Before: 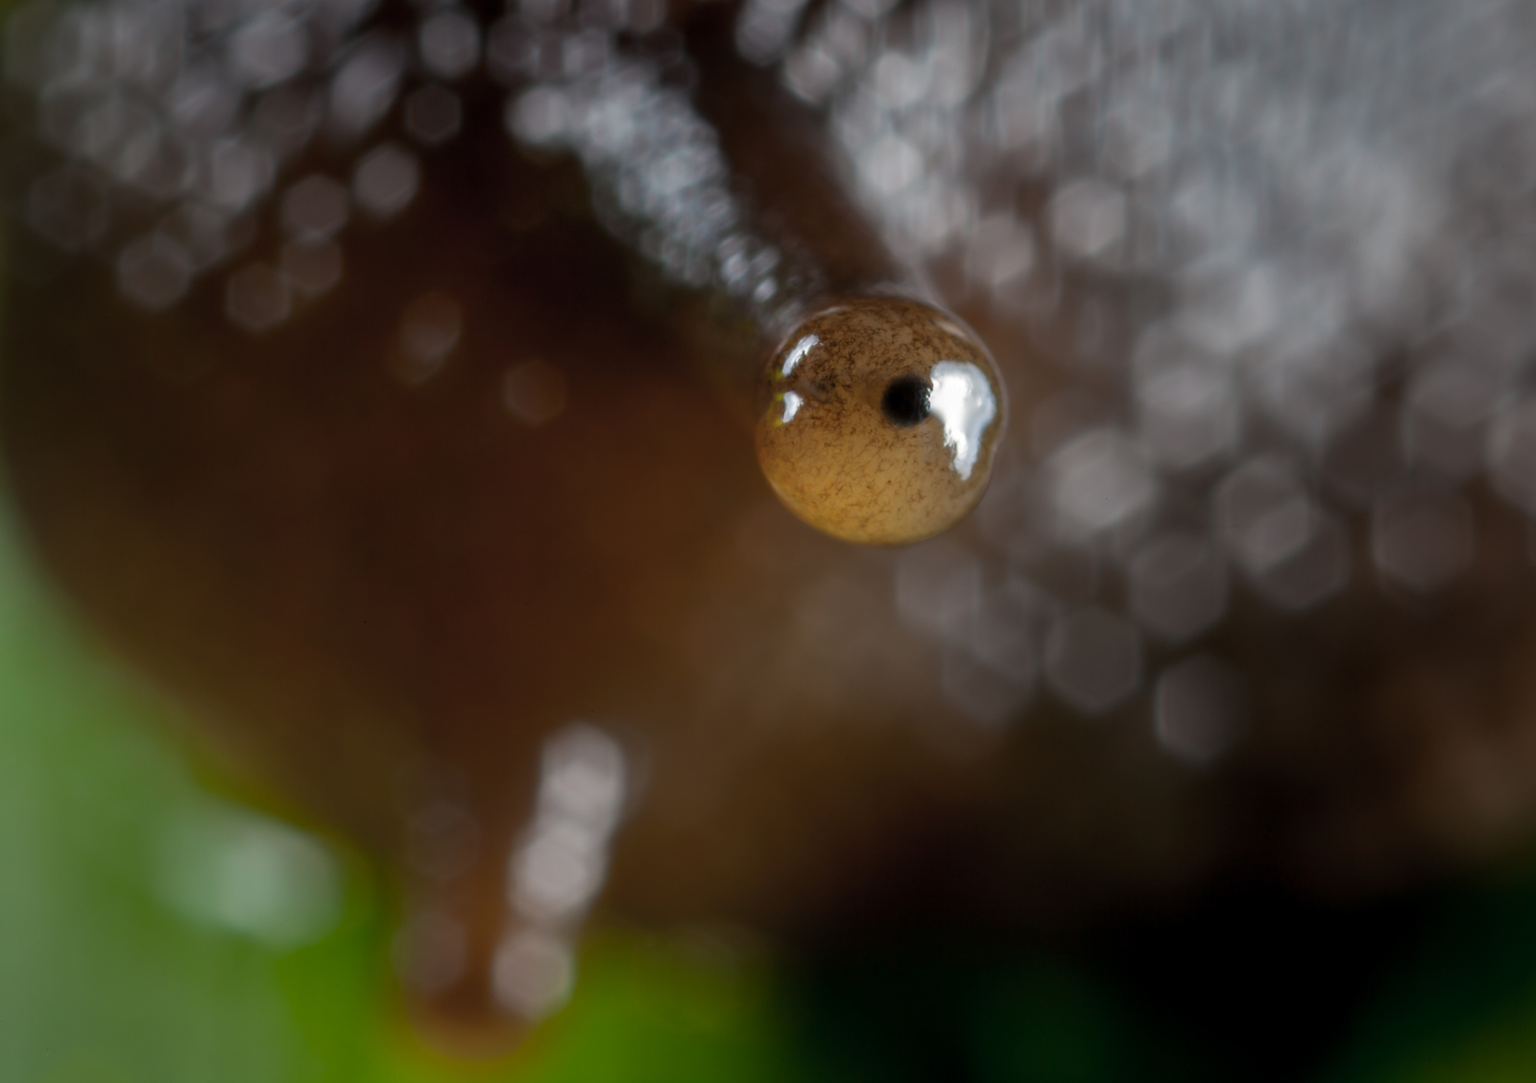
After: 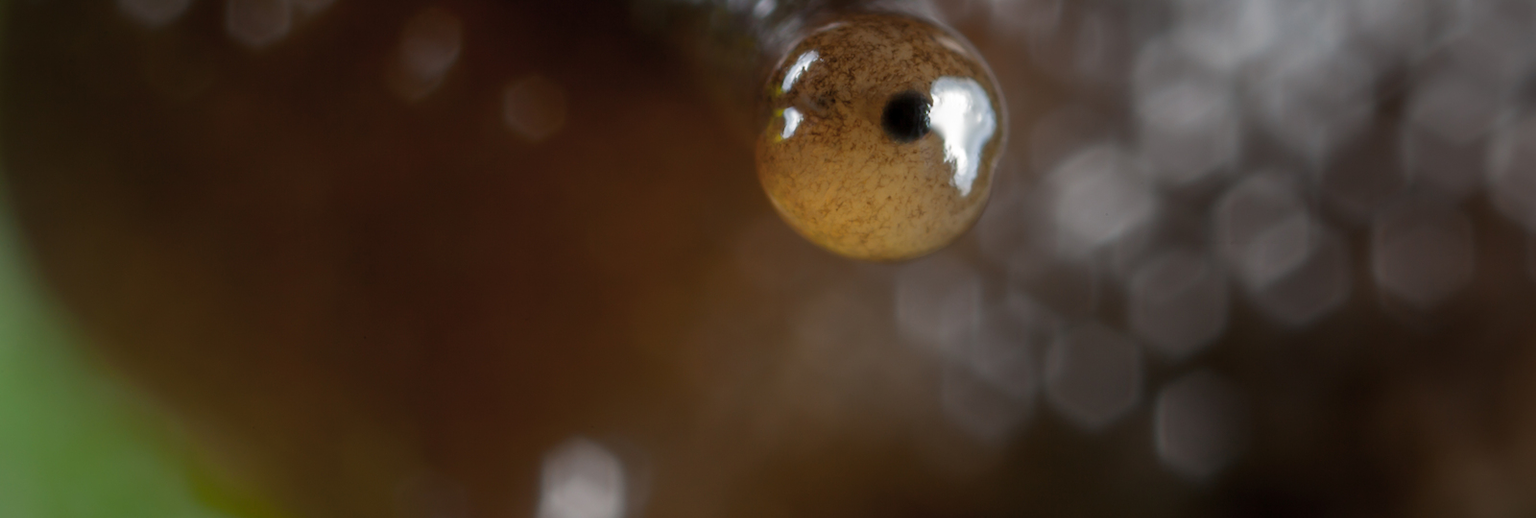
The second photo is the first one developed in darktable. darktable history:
crop and rotate: top 26.403%, bottom 25.651%
